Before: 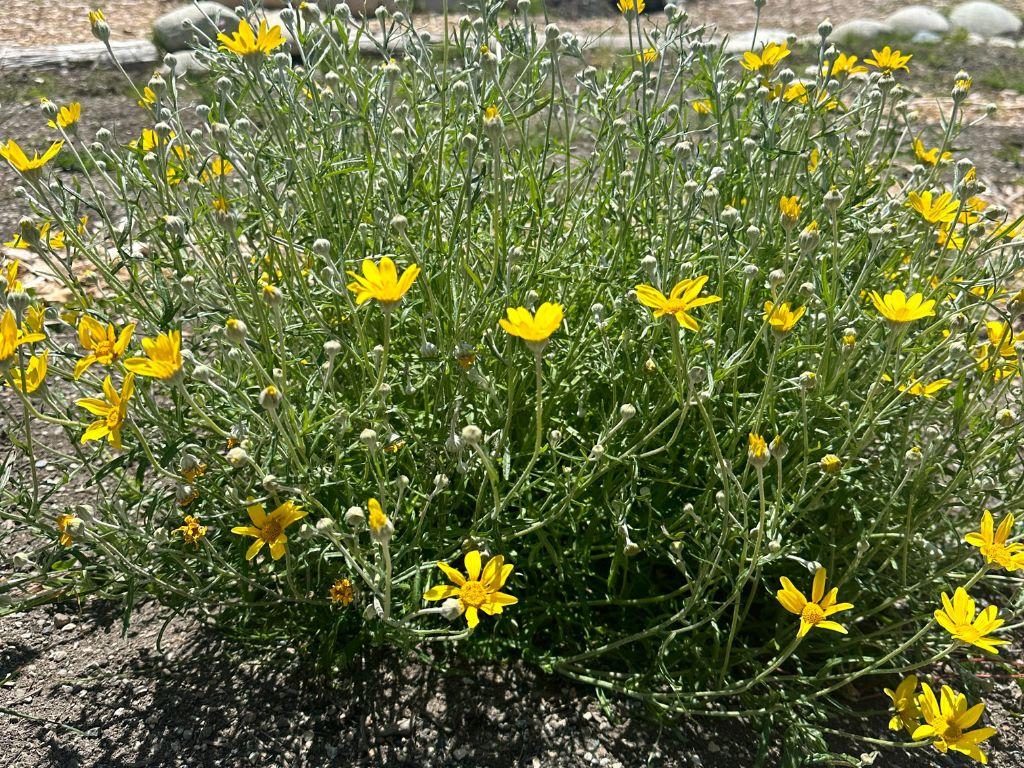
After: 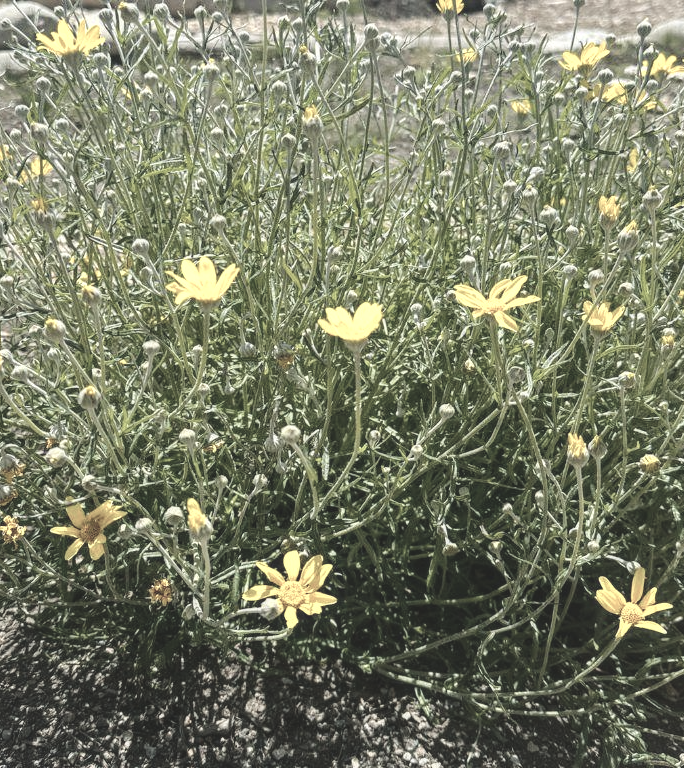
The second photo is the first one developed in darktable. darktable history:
color correction: saturation 0.8
color zones: curves: ch0 [(0, 0.6) (0.129, 0.585) (0.193, 0.596) (0.429, 0.5) (0.571, 0.5) (0.714, 0.5) (0.857, 0.5) (1, 0.6)]; ch1 [(0, 0.453) (0.112, 0.245) (0.213, 0.252) (0.429, 0.233) (0.571, 0.231) (0.683, 0.242) (0.857, 0.296) (1, 0.453)]
color balance rgb: perceptual saturation grading › global saturation 25%, perceptual brilliance grading › mid-tones 10%, perceptual brilliance grading › shadows 15%, global vibrance 20%
crop and rotate: left 17.732%, right 15.423%
local contrast: on, module defaults
rgb curve: curves: ch2 [(0, 0) (0.567, 0.512) (1, 1)], mode RGB, independent channels
color balance: lift [1.01, 1, 1, 1], gamma [1.097, 1, 1, 1], gain [0.85, 1, 1, 1]
